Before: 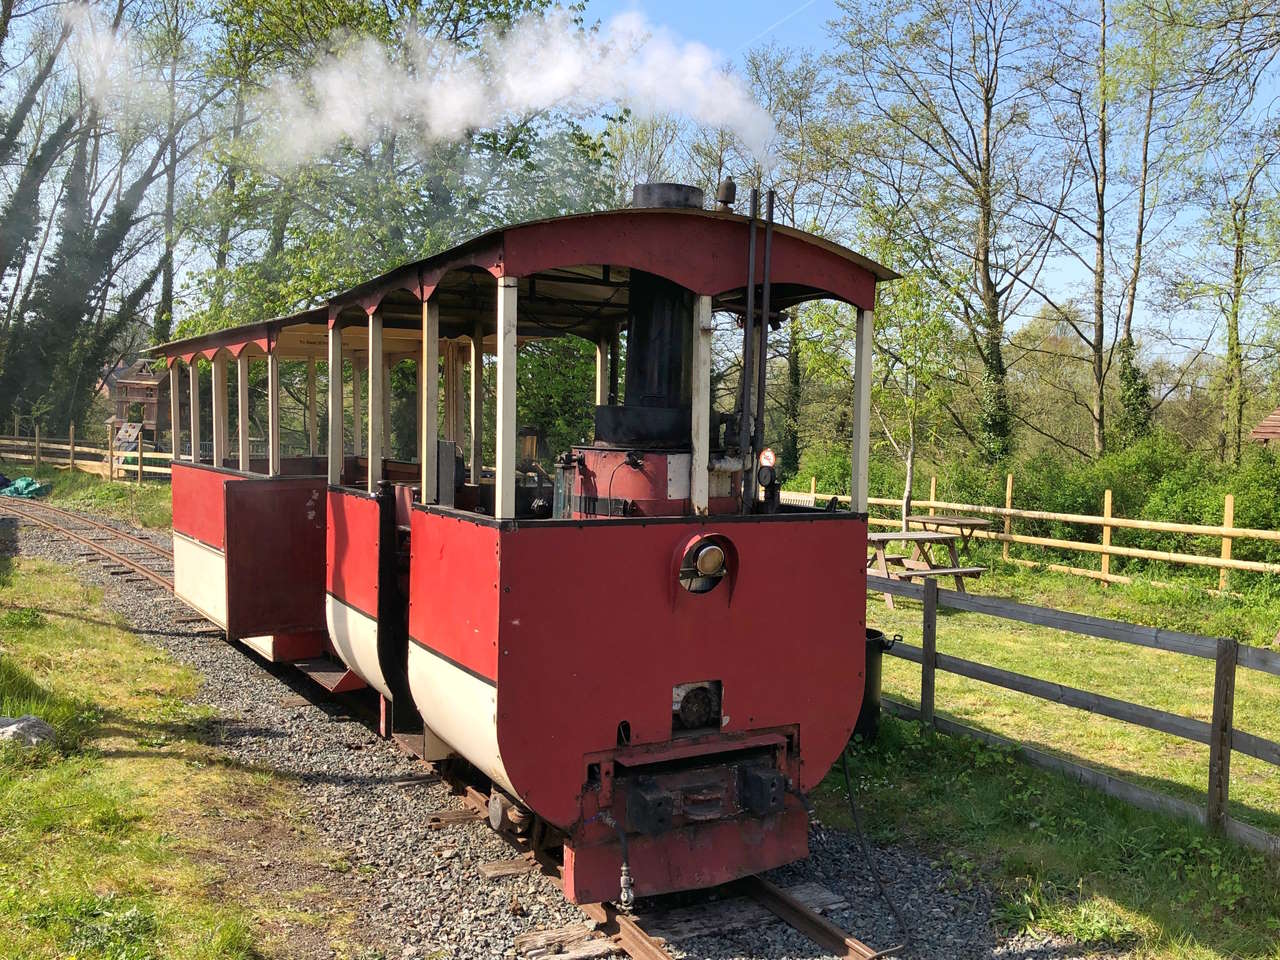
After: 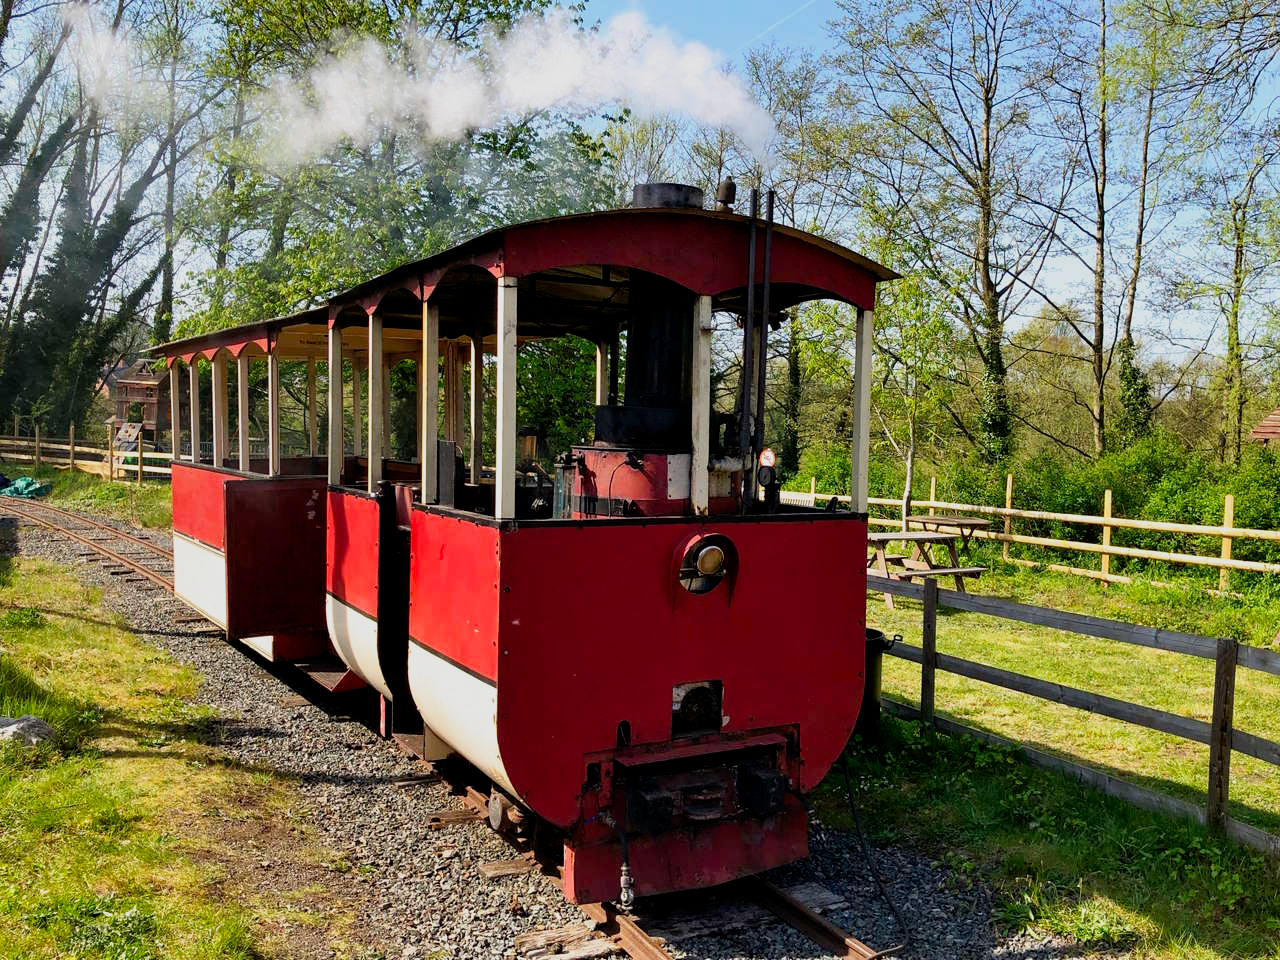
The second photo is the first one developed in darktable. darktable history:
filmic rgb: black relative exposure -8.7 EV, white relative exposure 2.7 EV, threshold 3 EV, target black luminance 0%, hardness 6.25, latitude 76.53%, contrast 1.326, shadows ↔ highlights balance -0.349%, preserve chrominance no, color science v4 (2020), enable highlight reconstruction true
shadows and highlights: radius 121.13, shadows 21.4, white point adjustment -9.72, highlights -14.39, soften with gaussian
